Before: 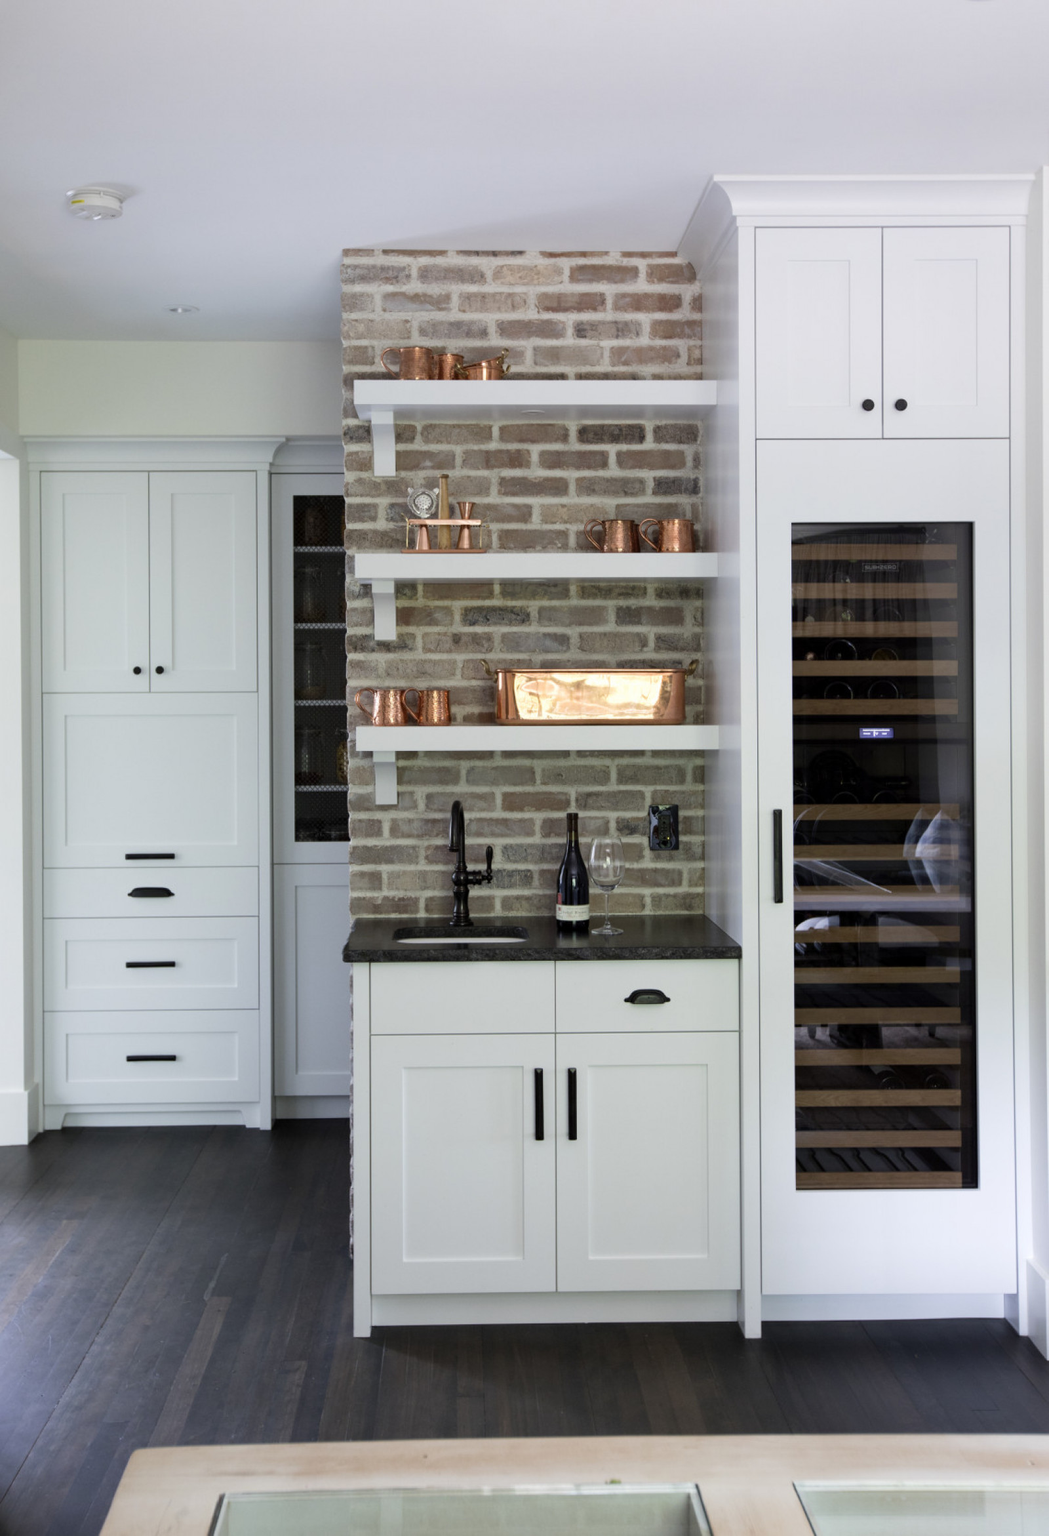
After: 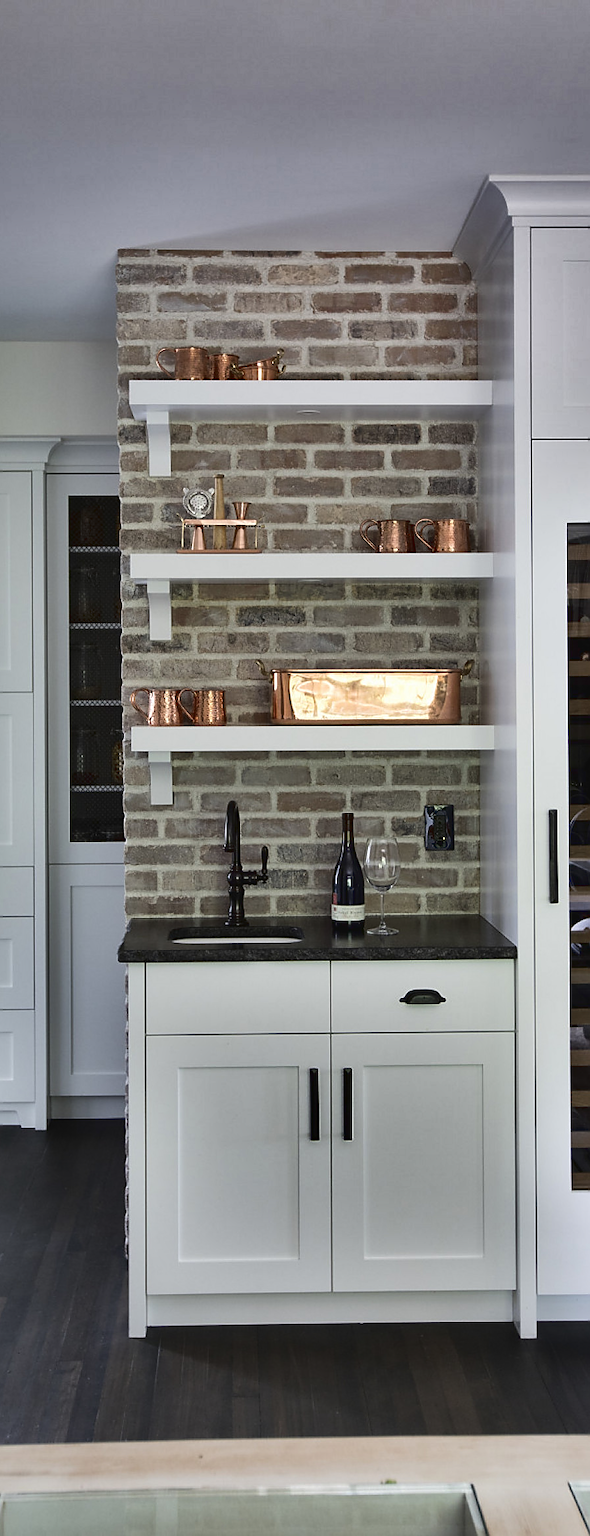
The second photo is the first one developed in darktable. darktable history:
shadows and highlights: shadows 19.13, highlights -83.41, soften with gaussian
sharpen: radius 1.4, amount 1.25, threshold 0.7
crop: left 21.496%, right 22.254%
tone curve: curves: ch0 [(0, 0.032) (0.181, 0.152) (0.751, 0.762) (1, 1)], color space Lab, linked channels, preserve colors none
